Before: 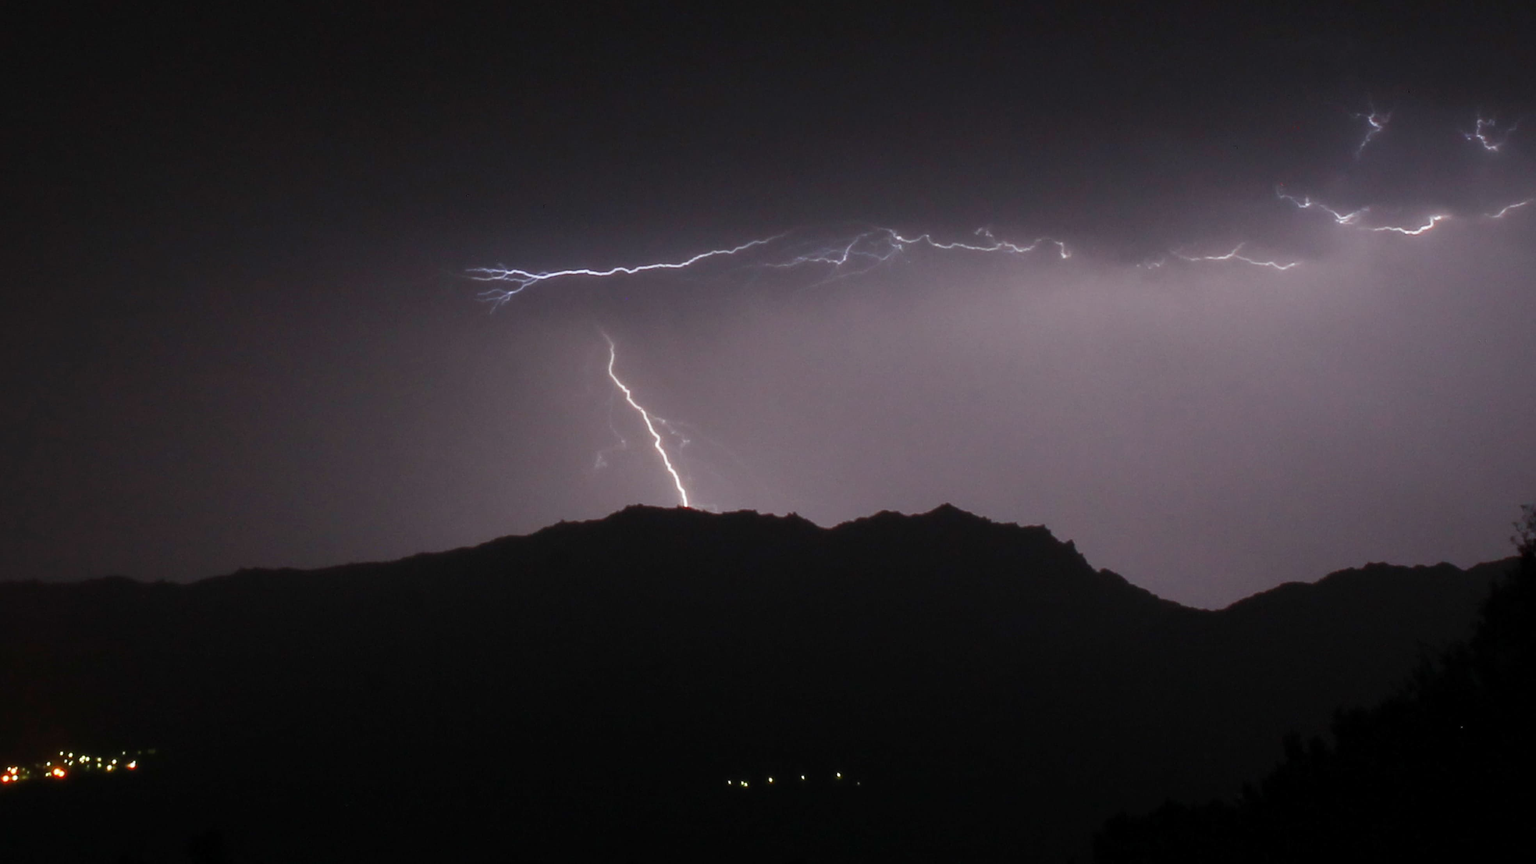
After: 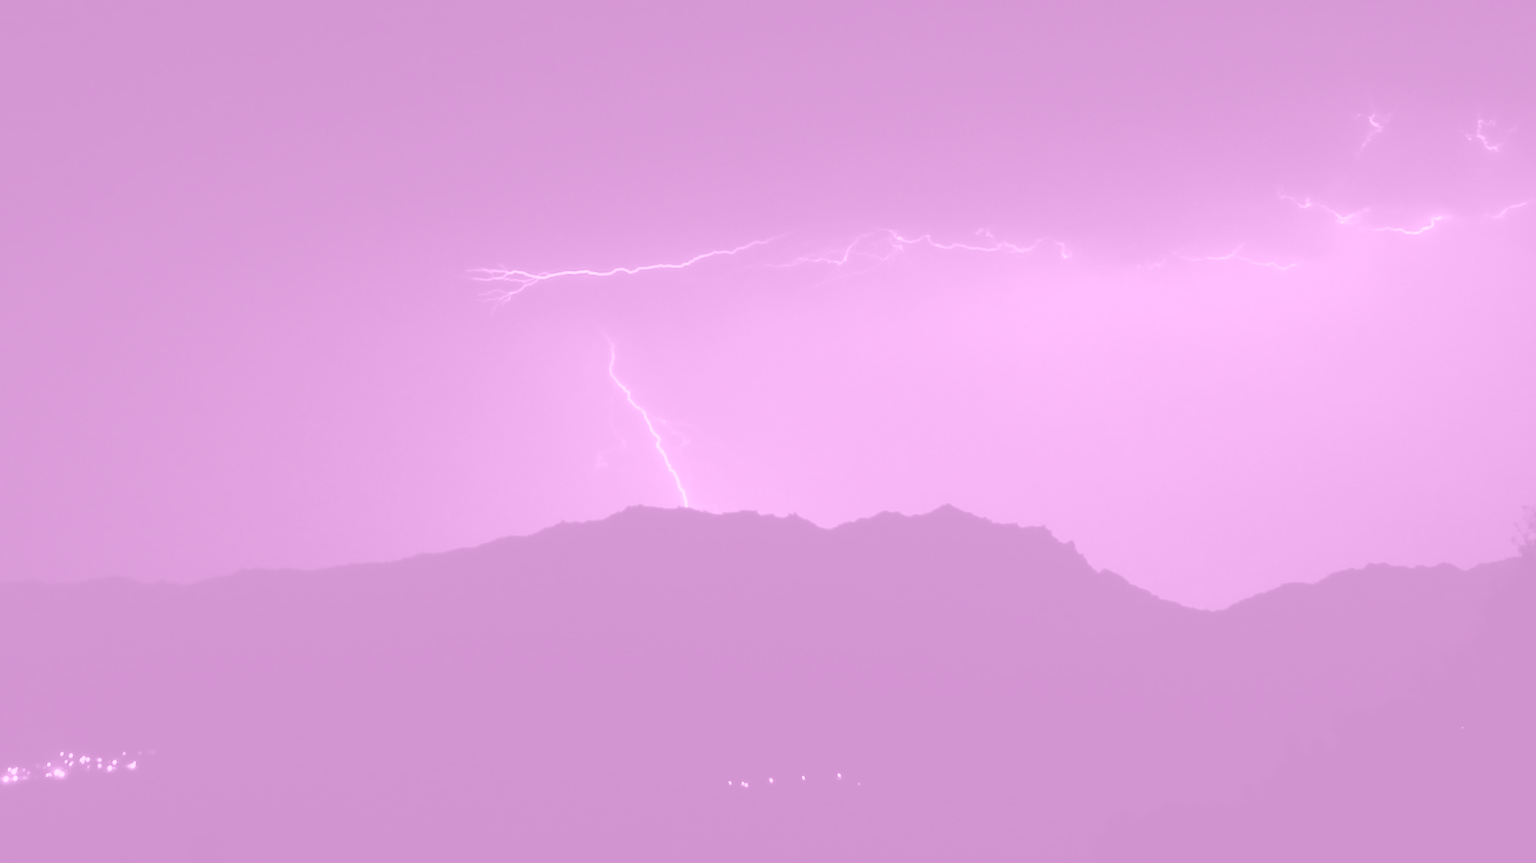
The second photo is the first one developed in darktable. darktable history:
colorize: hue 331.2°, saturation 75%, source mix 30.28%, lightness 70.52%, version 1
